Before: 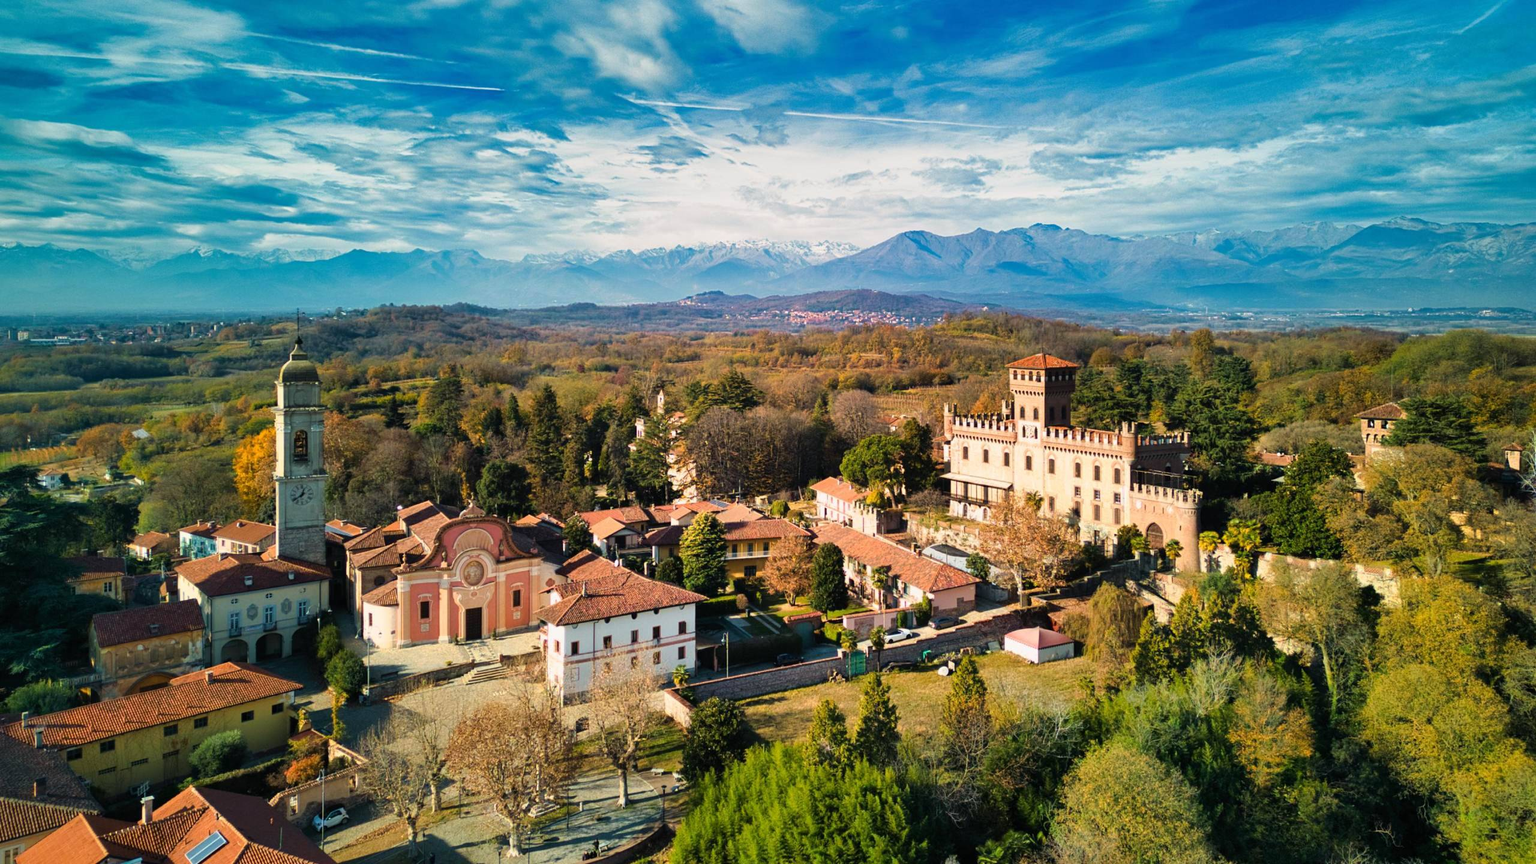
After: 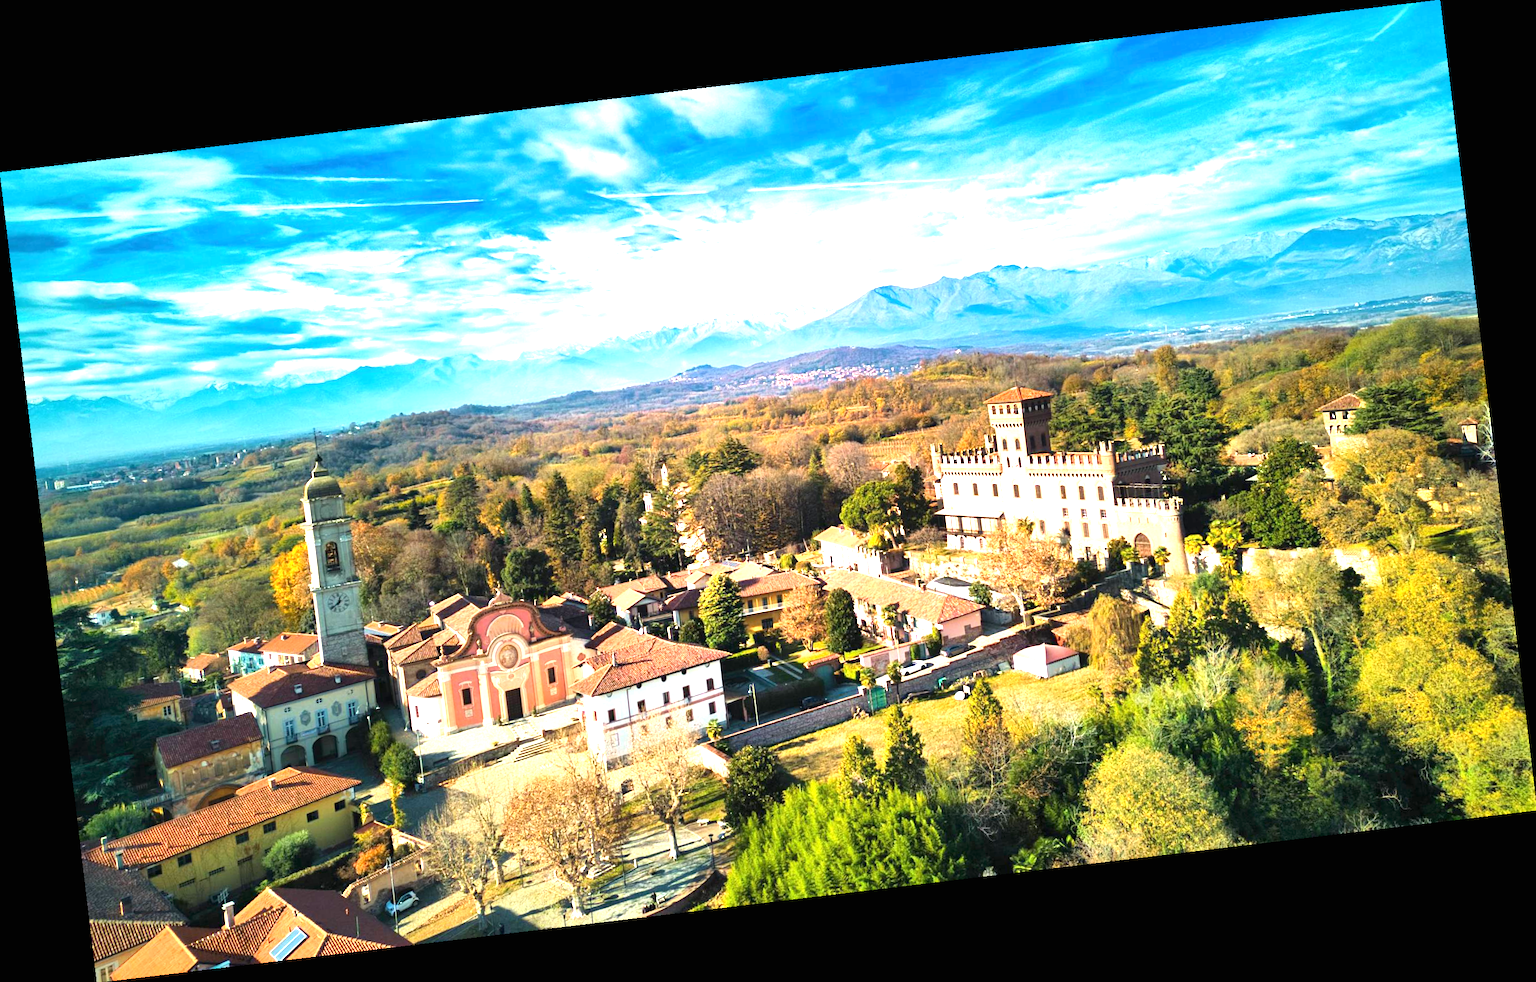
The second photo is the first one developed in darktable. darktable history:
exposure: black level correction 0, exposure 1.388 EV, compensate exposure bias true, compensate highlight preservation false
rotate and perspective: rotation -6.83°, automatic cropping off
